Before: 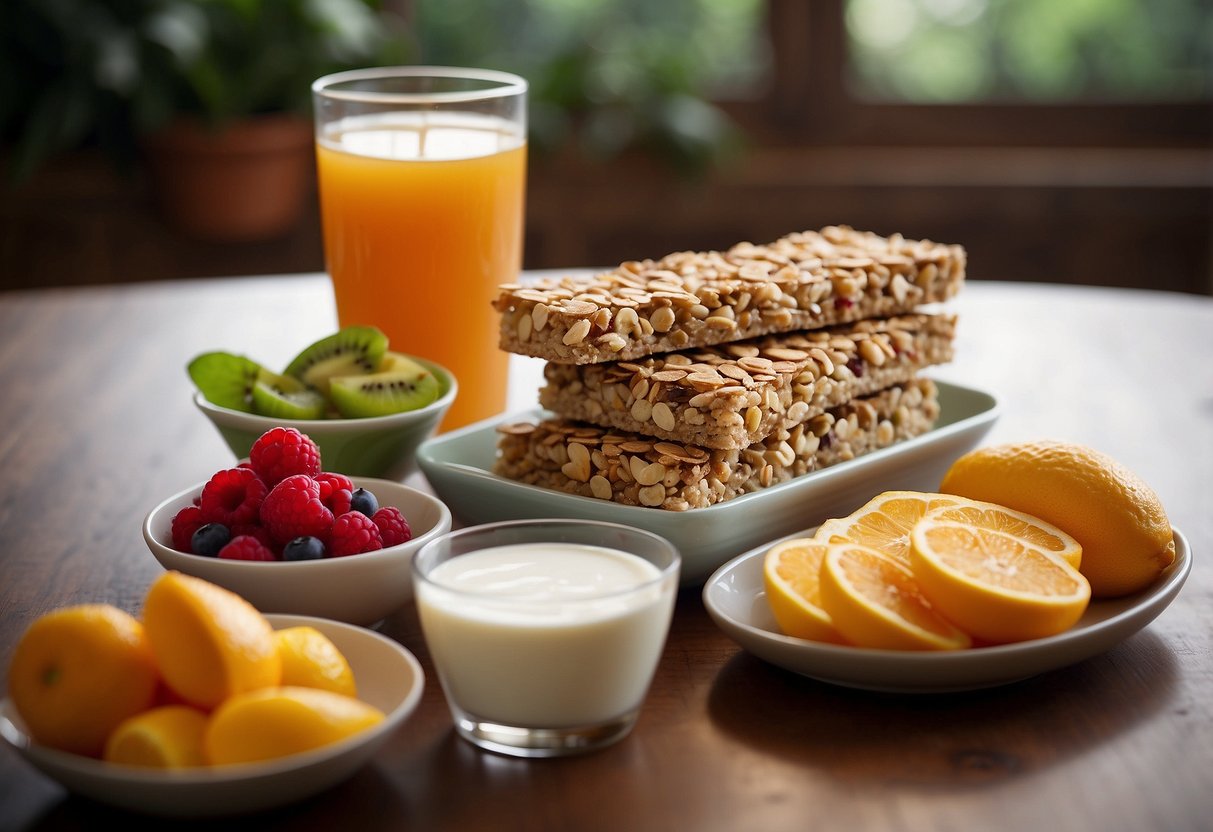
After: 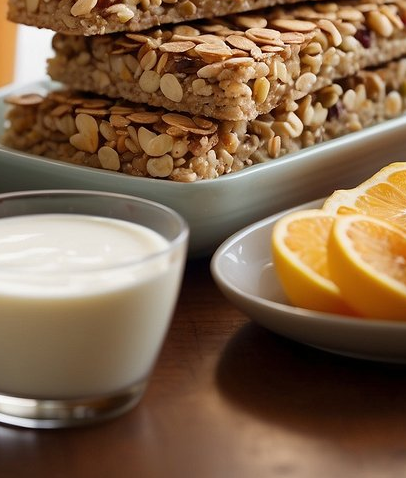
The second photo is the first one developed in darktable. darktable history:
crop: left 40.588%, top 39.643%, right 25.886%, bottom 2.844%
